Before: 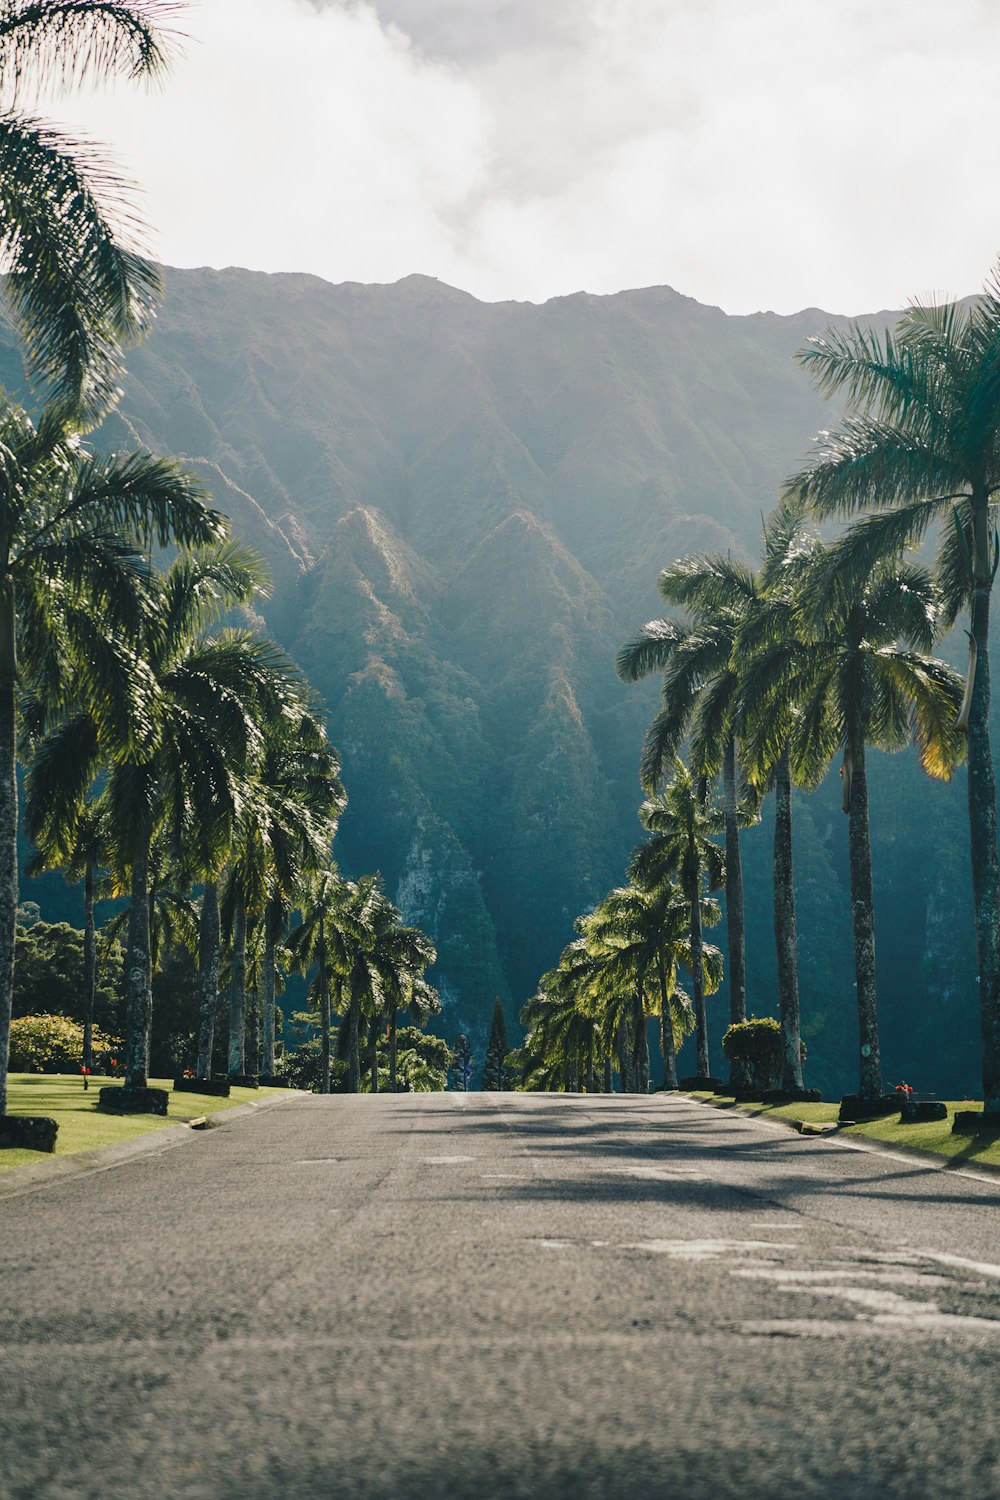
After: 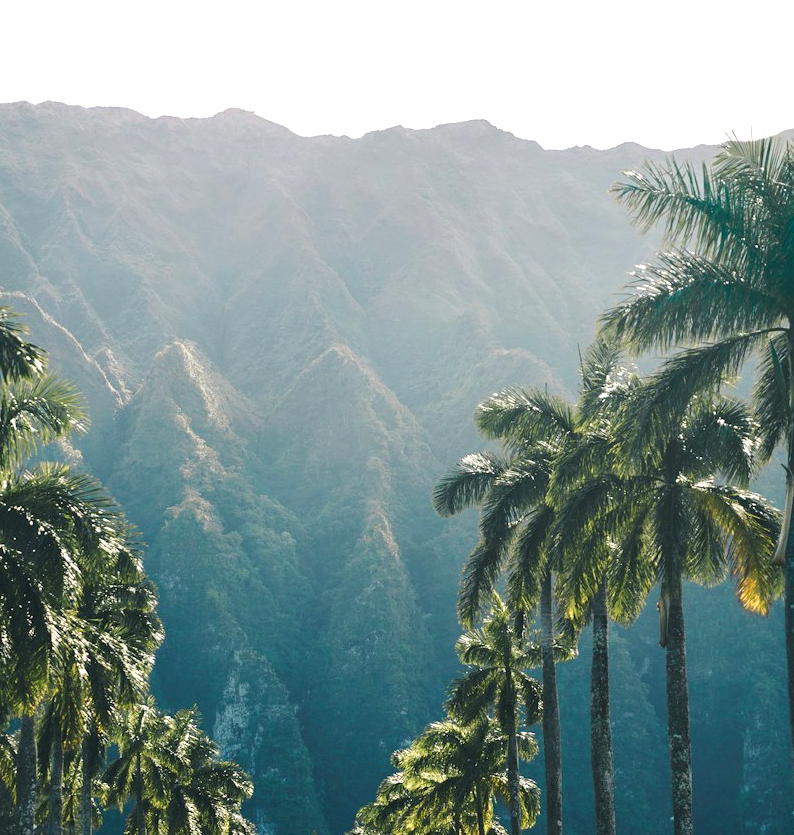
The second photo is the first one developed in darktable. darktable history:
exposure: exposure 0.556 EV, compensate highlight preservation false
crop: left 18.38%, top 11.092%, right 2.134%, bottom 33.217%
